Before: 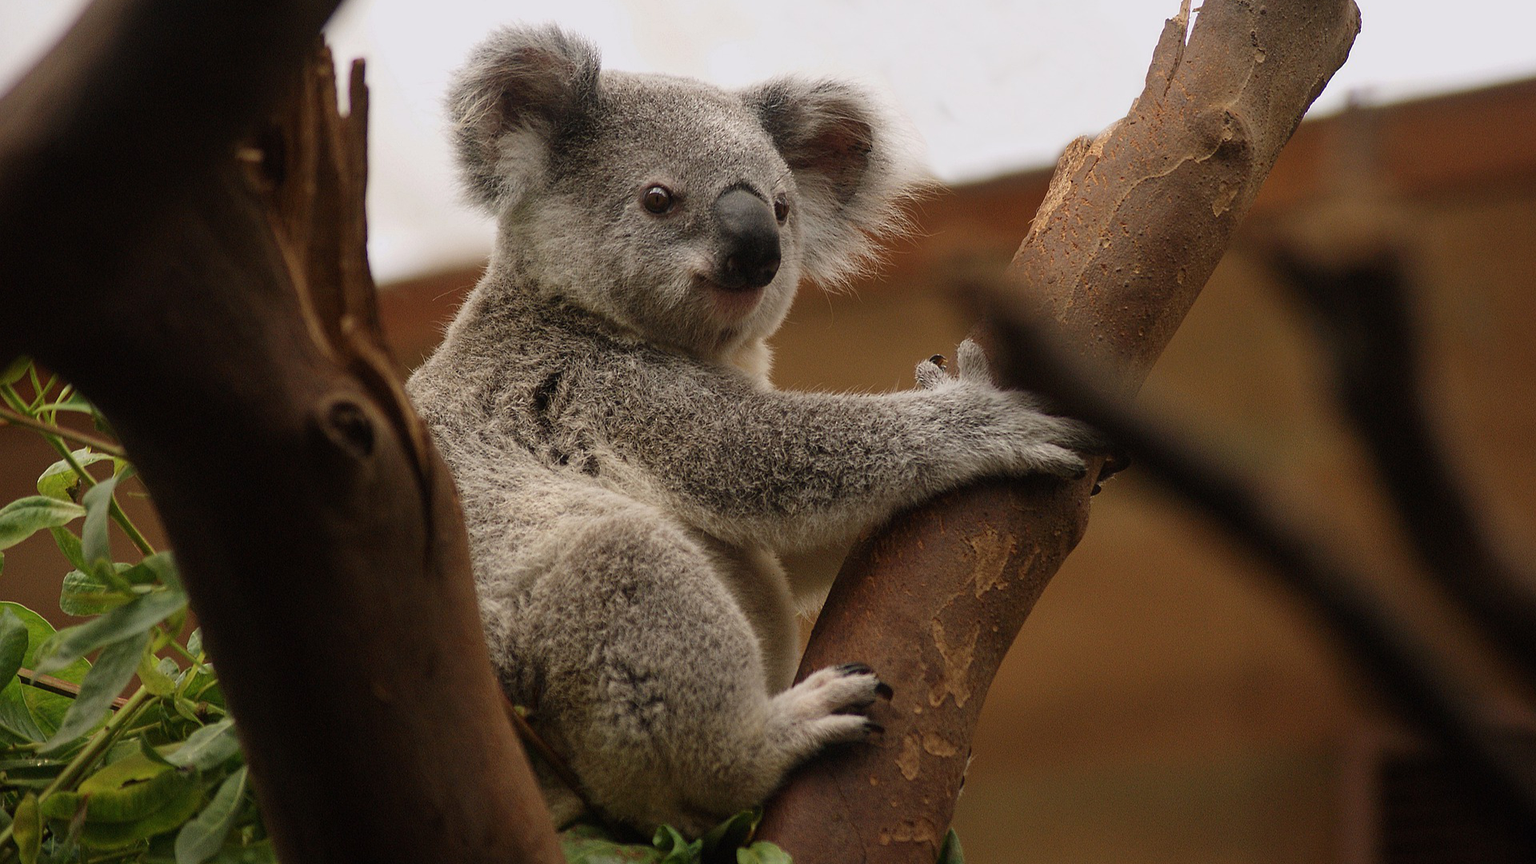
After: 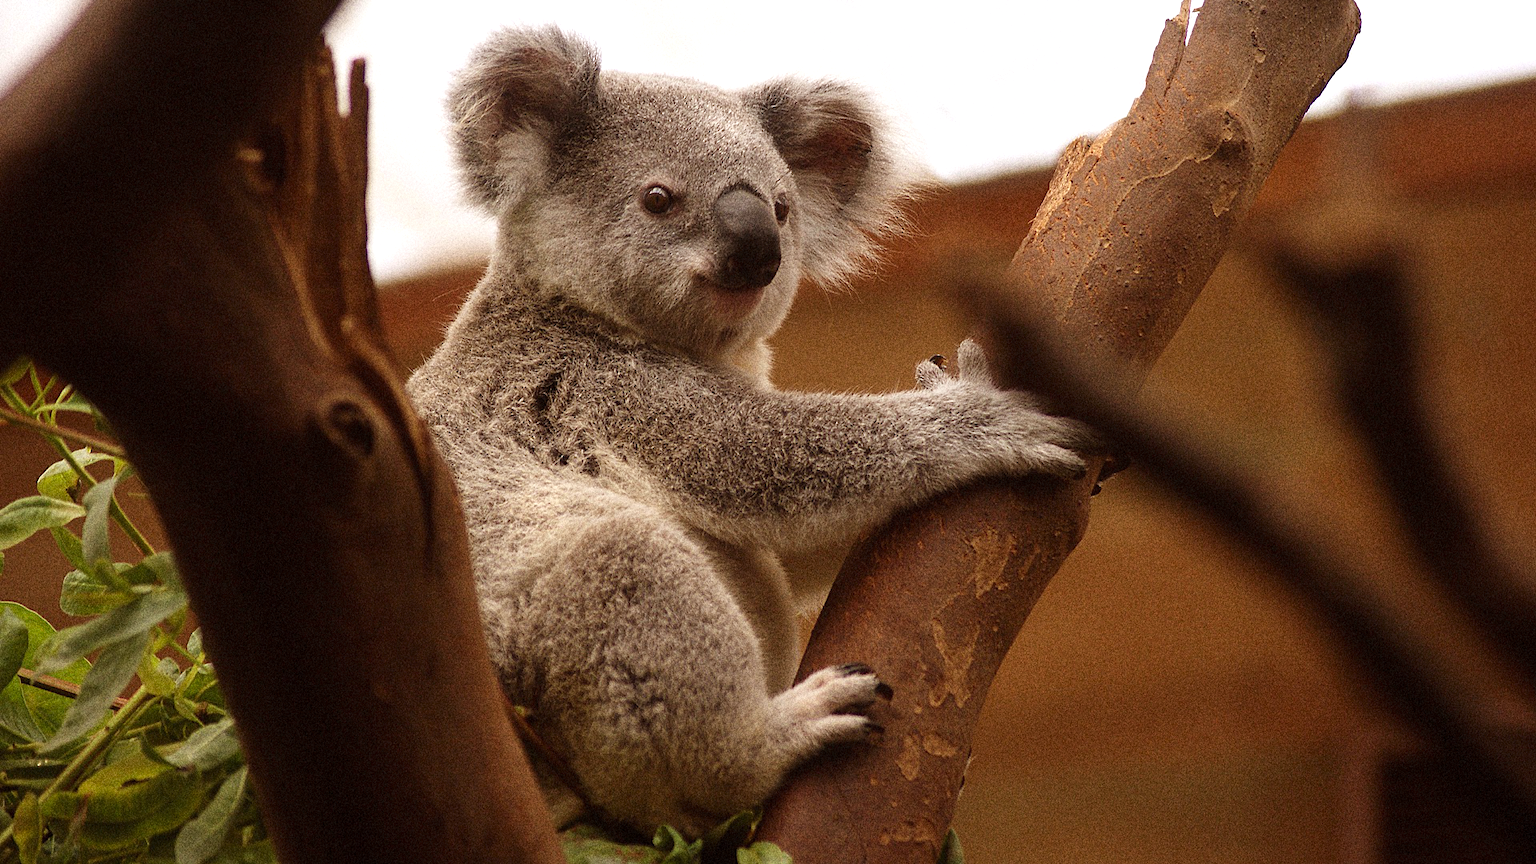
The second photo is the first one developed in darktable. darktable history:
contrast brightness saturation: saturation -0.05
exposure: black level correction 0, exposure 0.5 EV, compensate exposure bias true, compensate highlight preservation false
grain: coarseness 14.49 ISO, strength 48.04%, mid-tones bias 35%
rgb levels: mode RGB, independent channels, levels [[0, 0.5, 1], [0, 0.521, 1], [0, 0.536, 1]]
